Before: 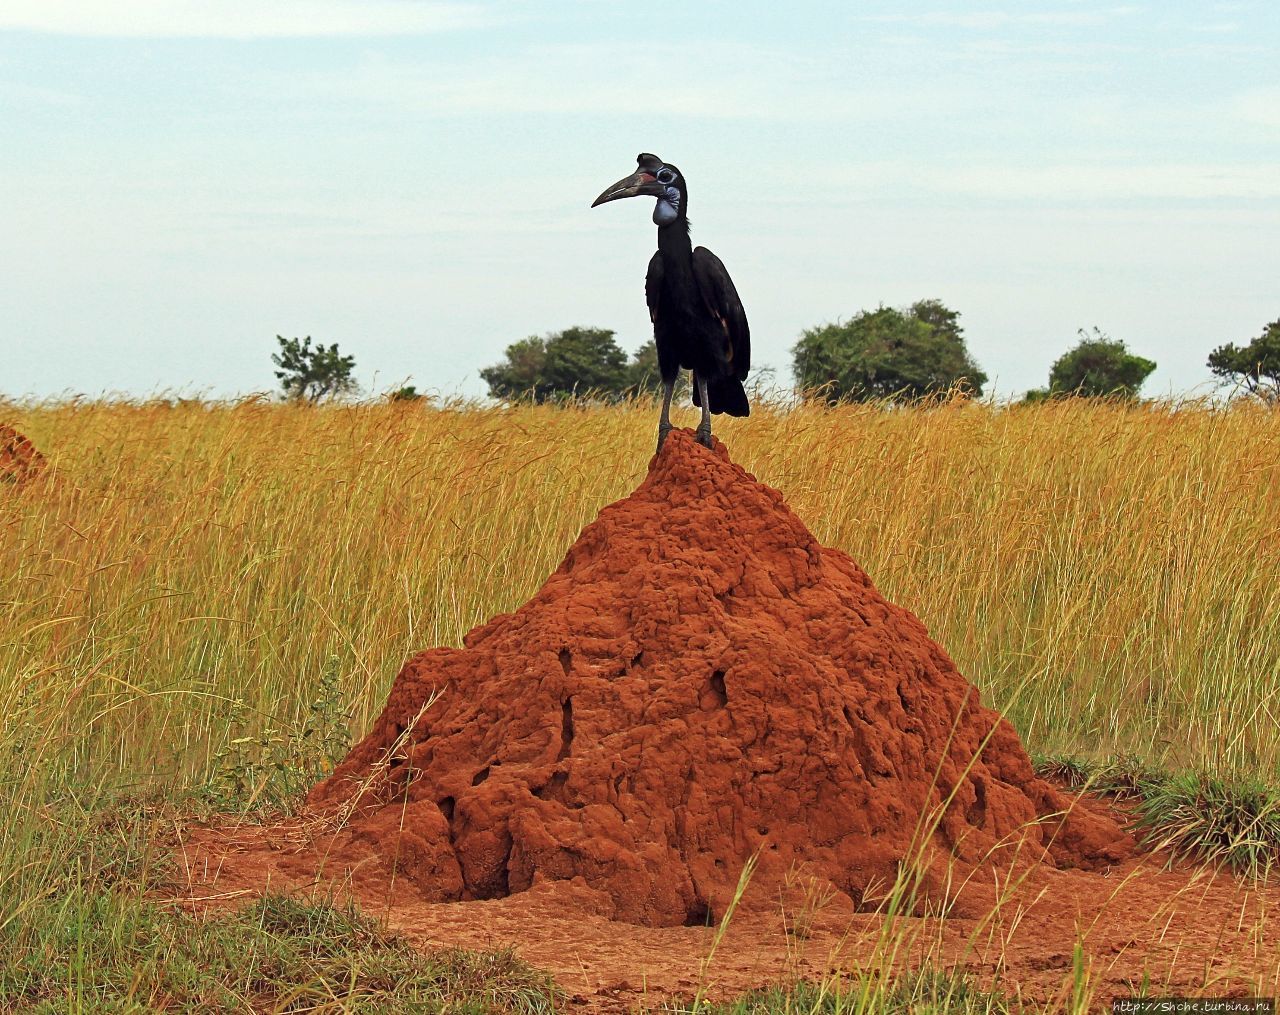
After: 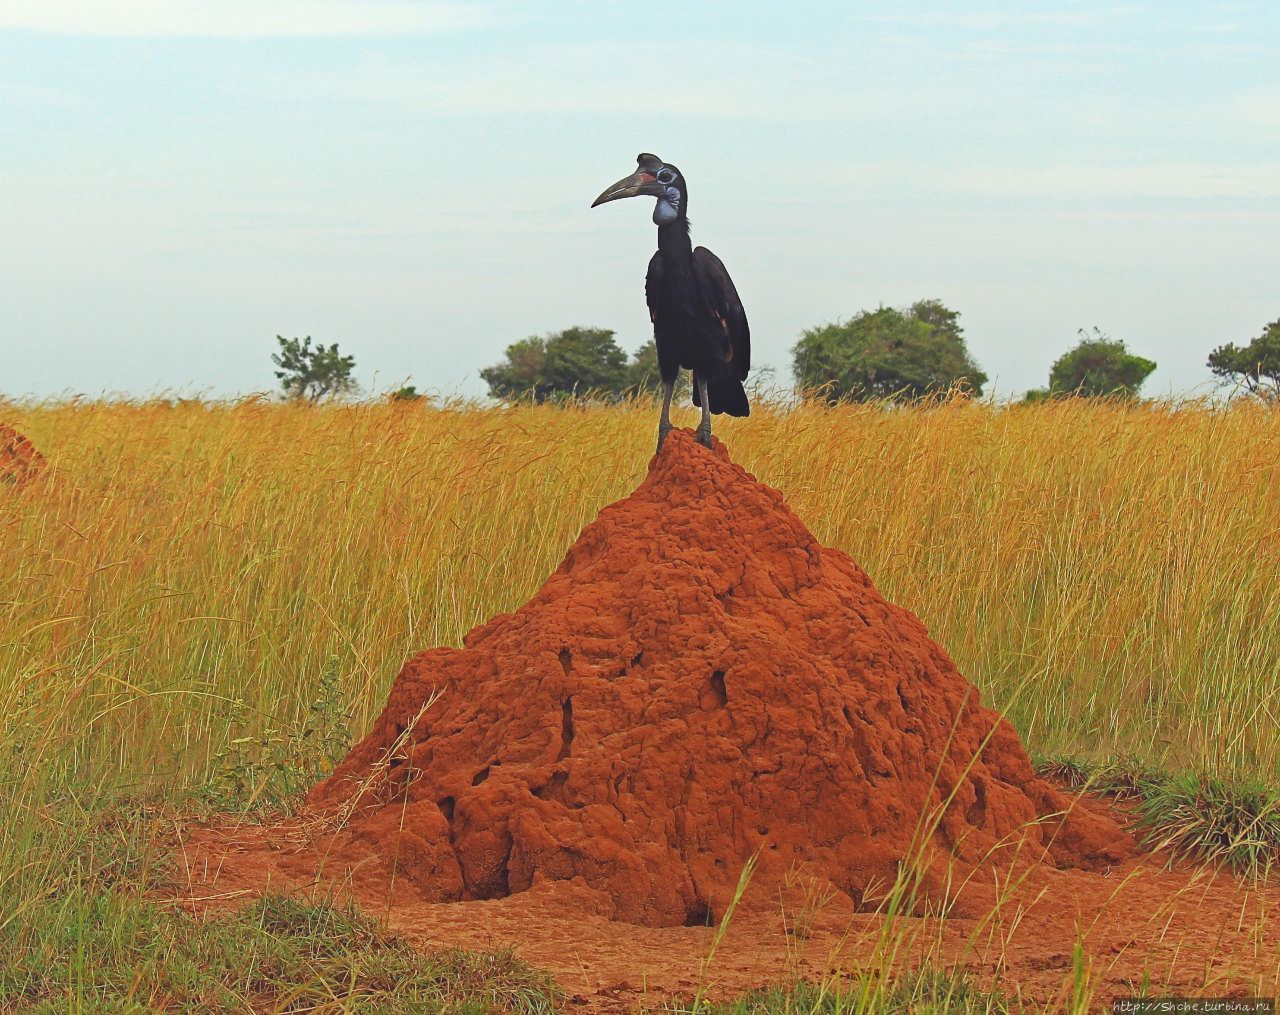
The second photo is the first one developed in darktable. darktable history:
haze removal: compatibility mode true, adaptive false
local contrast: detail 69%
